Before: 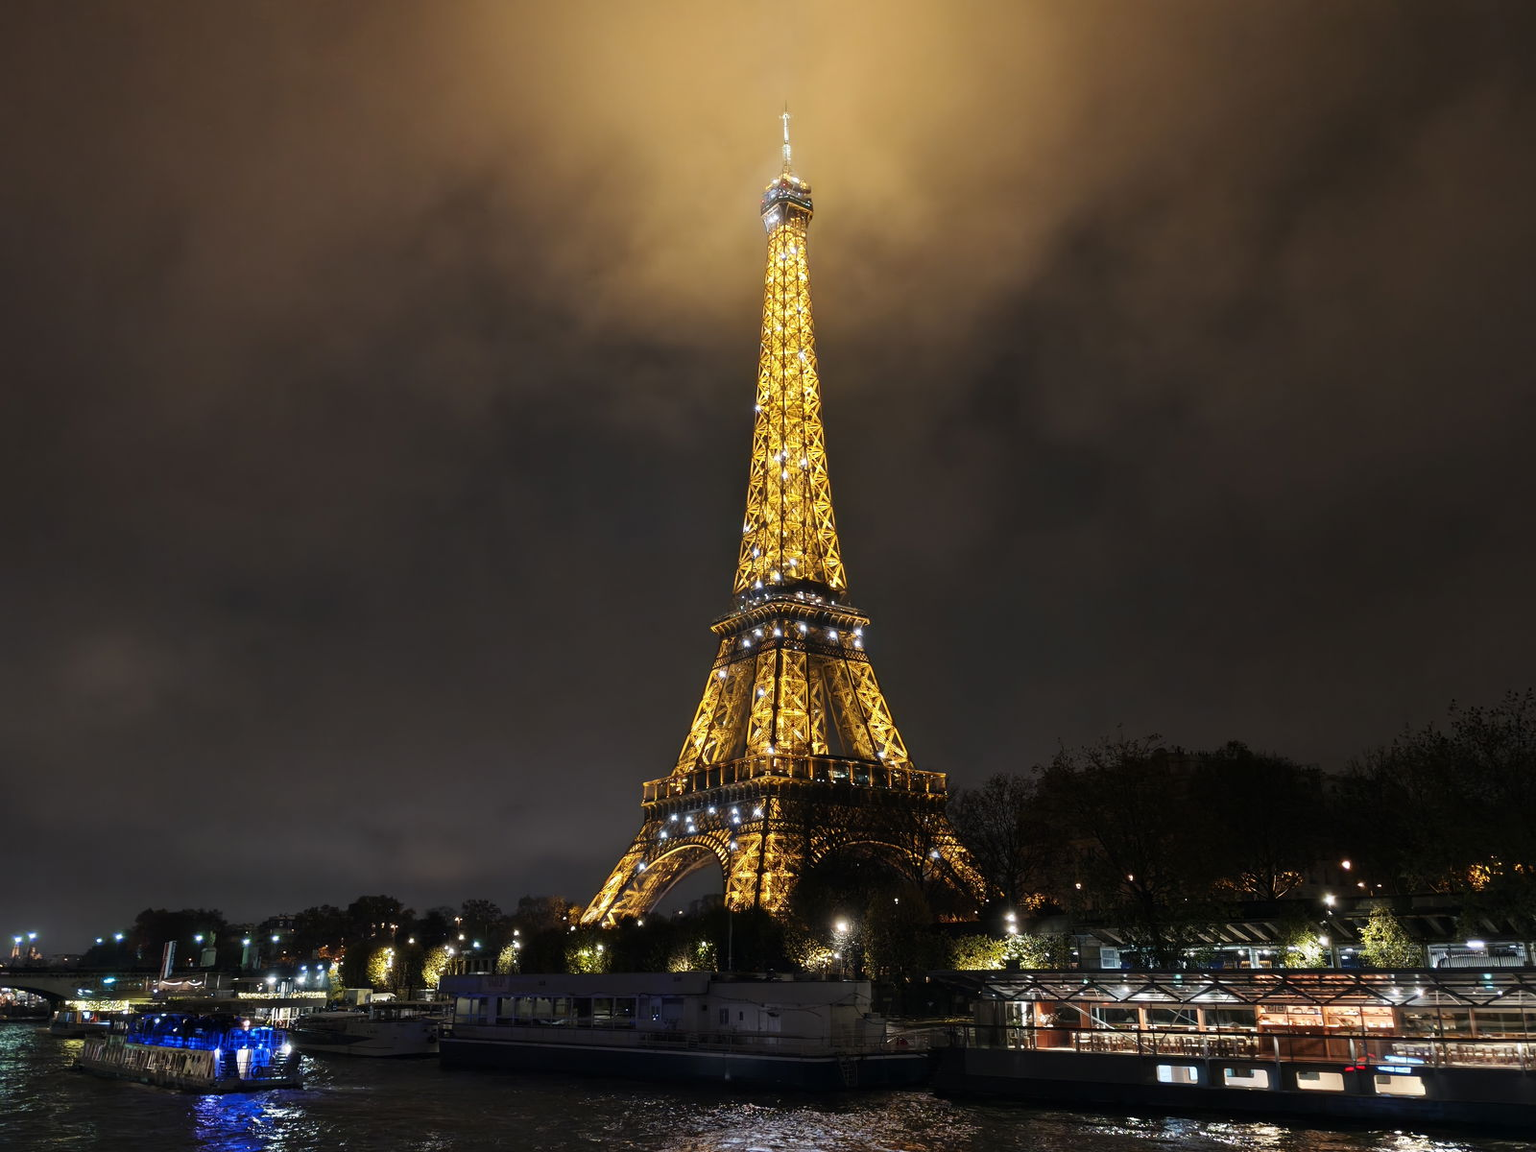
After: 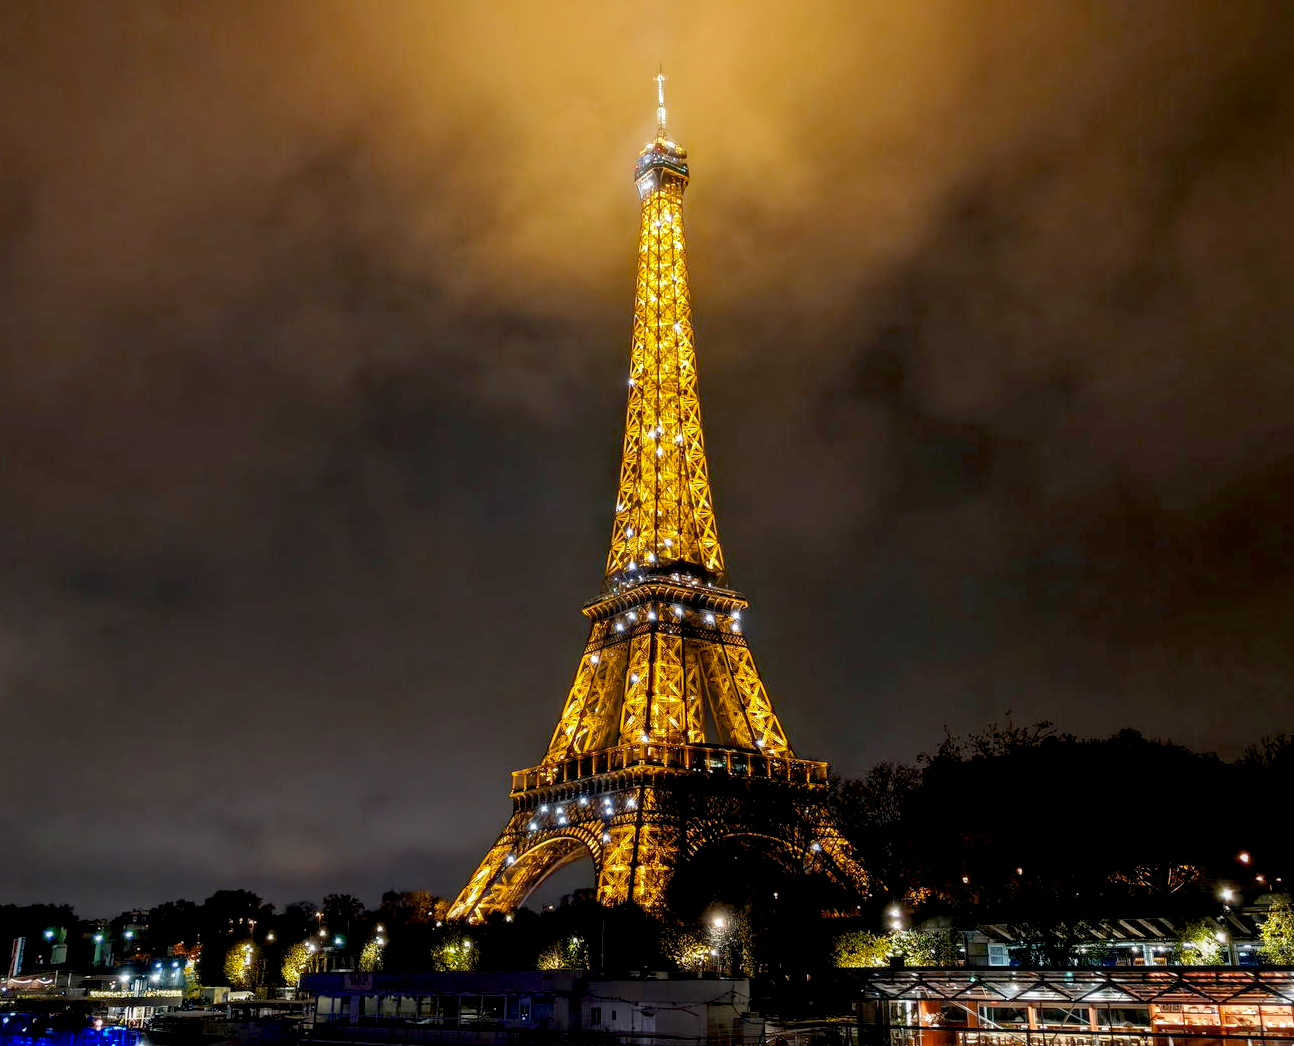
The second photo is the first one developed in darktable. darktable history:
color balance rgb: perceptual saturation grading › global saturation 10.377%, perceptual brilliance grading › global brilliance 10.771%, global vibrance -8.568%, contrast -12.679%, saturation formula JzAzBz (2021)
local contrast: detail 130%
exposure: black level correction 0.01, compensate highlight preservation false
crop: left 9.907%, top 3.591%, right 9.179%, bottom 9.24%
